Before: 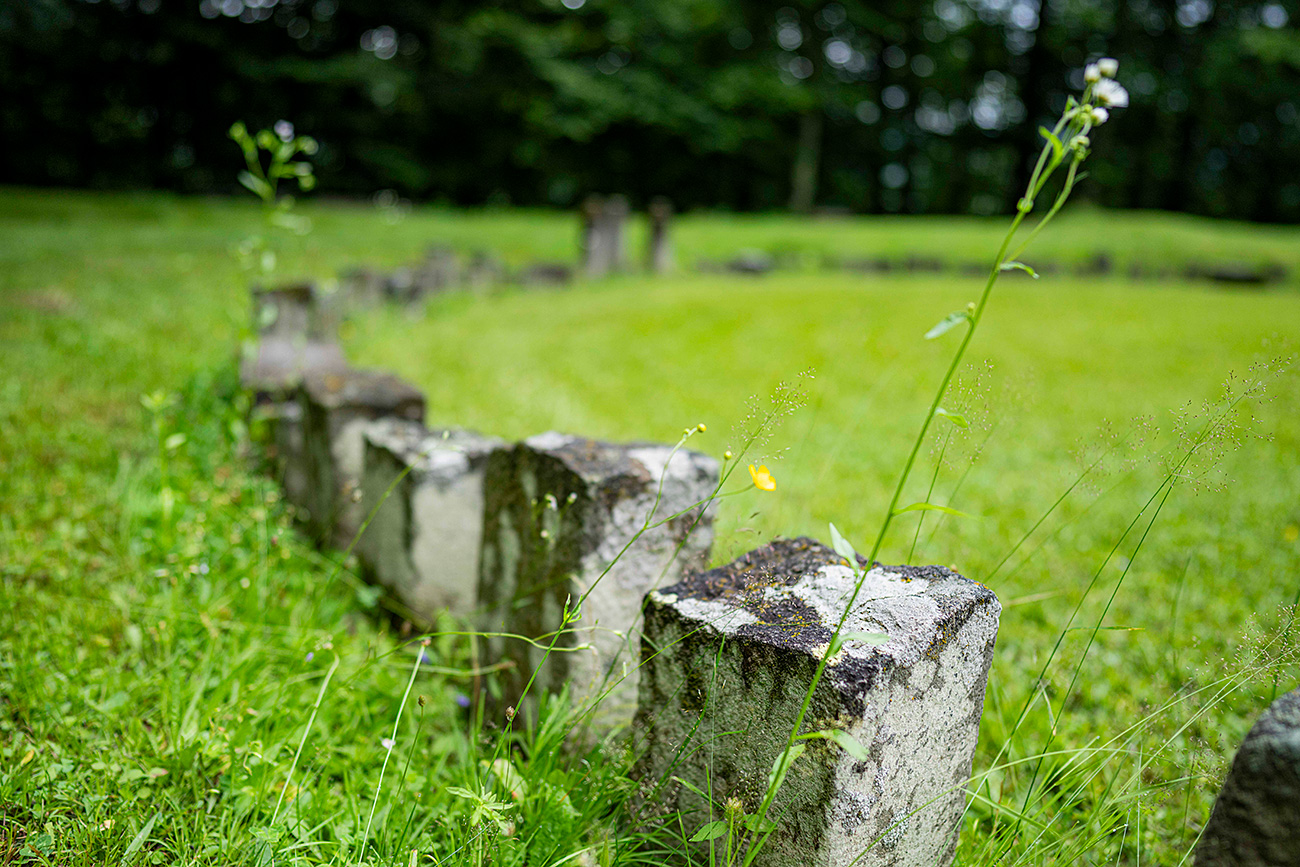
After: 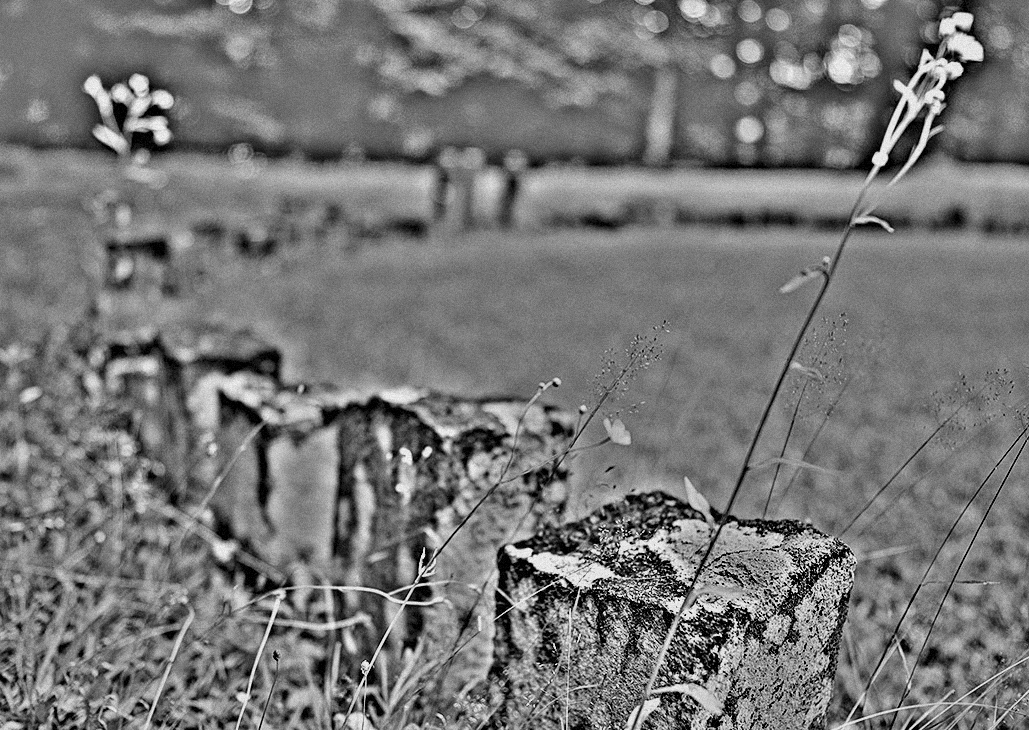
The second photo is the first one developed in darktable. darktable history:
highpass: on, module defaults
exposure: black level correction 0, compensate exposure bias true, compensate highlight preservation false
grain: mid-tones bias 0%
contrast brightness saturation: saturation -1
local contrast: mode bilateral grid, contrast 25, coarseness 50, detail 123%, midtone range 0.2
crop: left 11.225%, top 5.381%, right 9.565%, bottom 10.314%
filmic rgb: black relative exposure -8.15 EV, white relative exposure 3.76 EV, hardness 4.46
